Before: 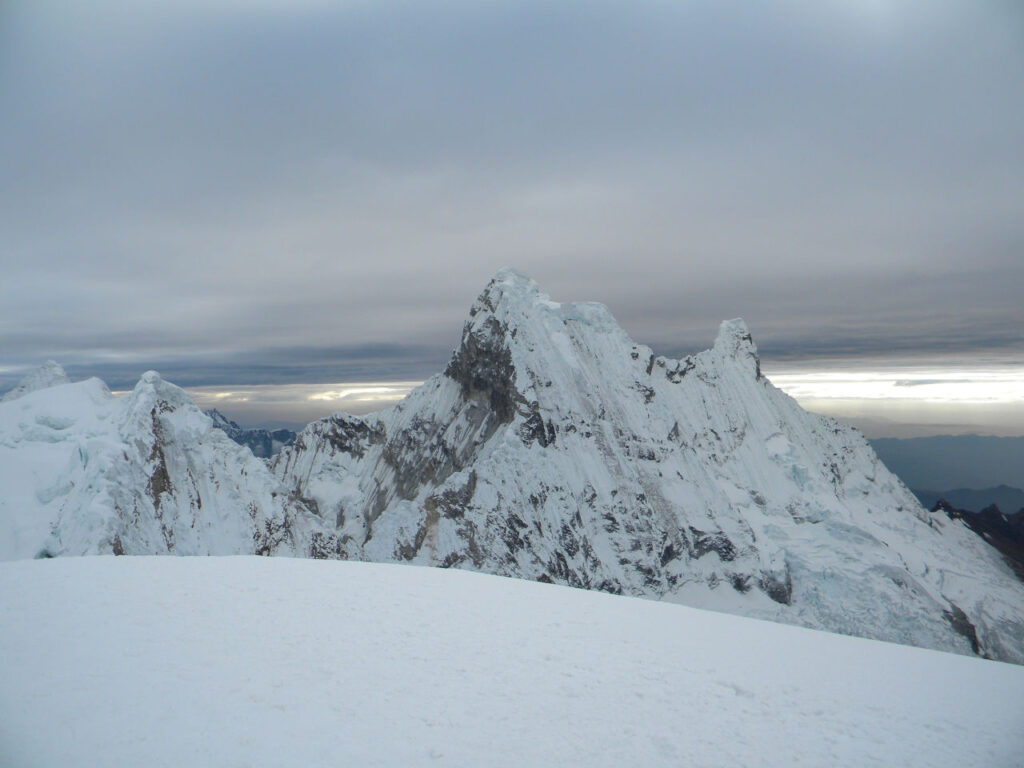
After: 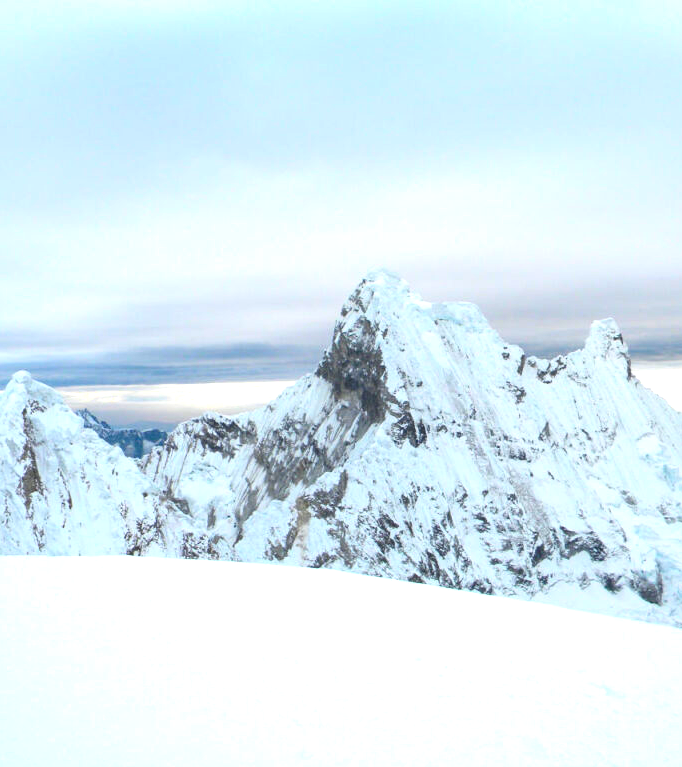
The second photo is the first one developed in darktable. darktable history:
crop and rotate: left 12.673%, right 20.66%
local contrast: mode bilateral grid, contrast 20, coarseness 50, detail 120%, midtone range 0.2
contrast brightness saturation: contrast 0.16, saturation 0.32
exposure: exposure 1.2 EV, compensate highlight preservation false
